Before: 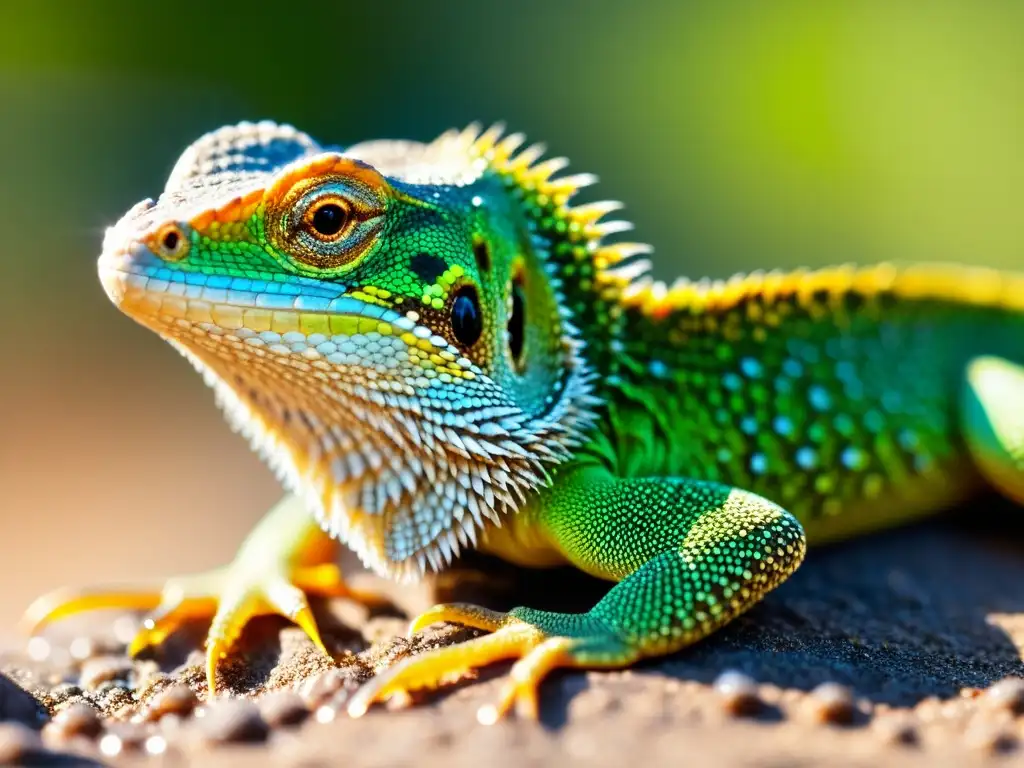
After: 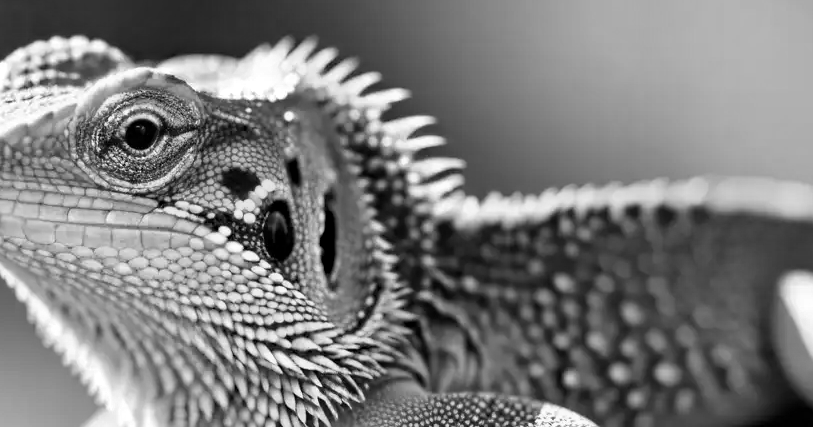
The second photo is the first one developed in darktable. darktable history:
monochrome: on, module defaults
haze removal: strength 0.42, compatibility mode true, adaptive false
crop: left 18.38%, top 11.092%, right 2.134%, bottom 33.217%
